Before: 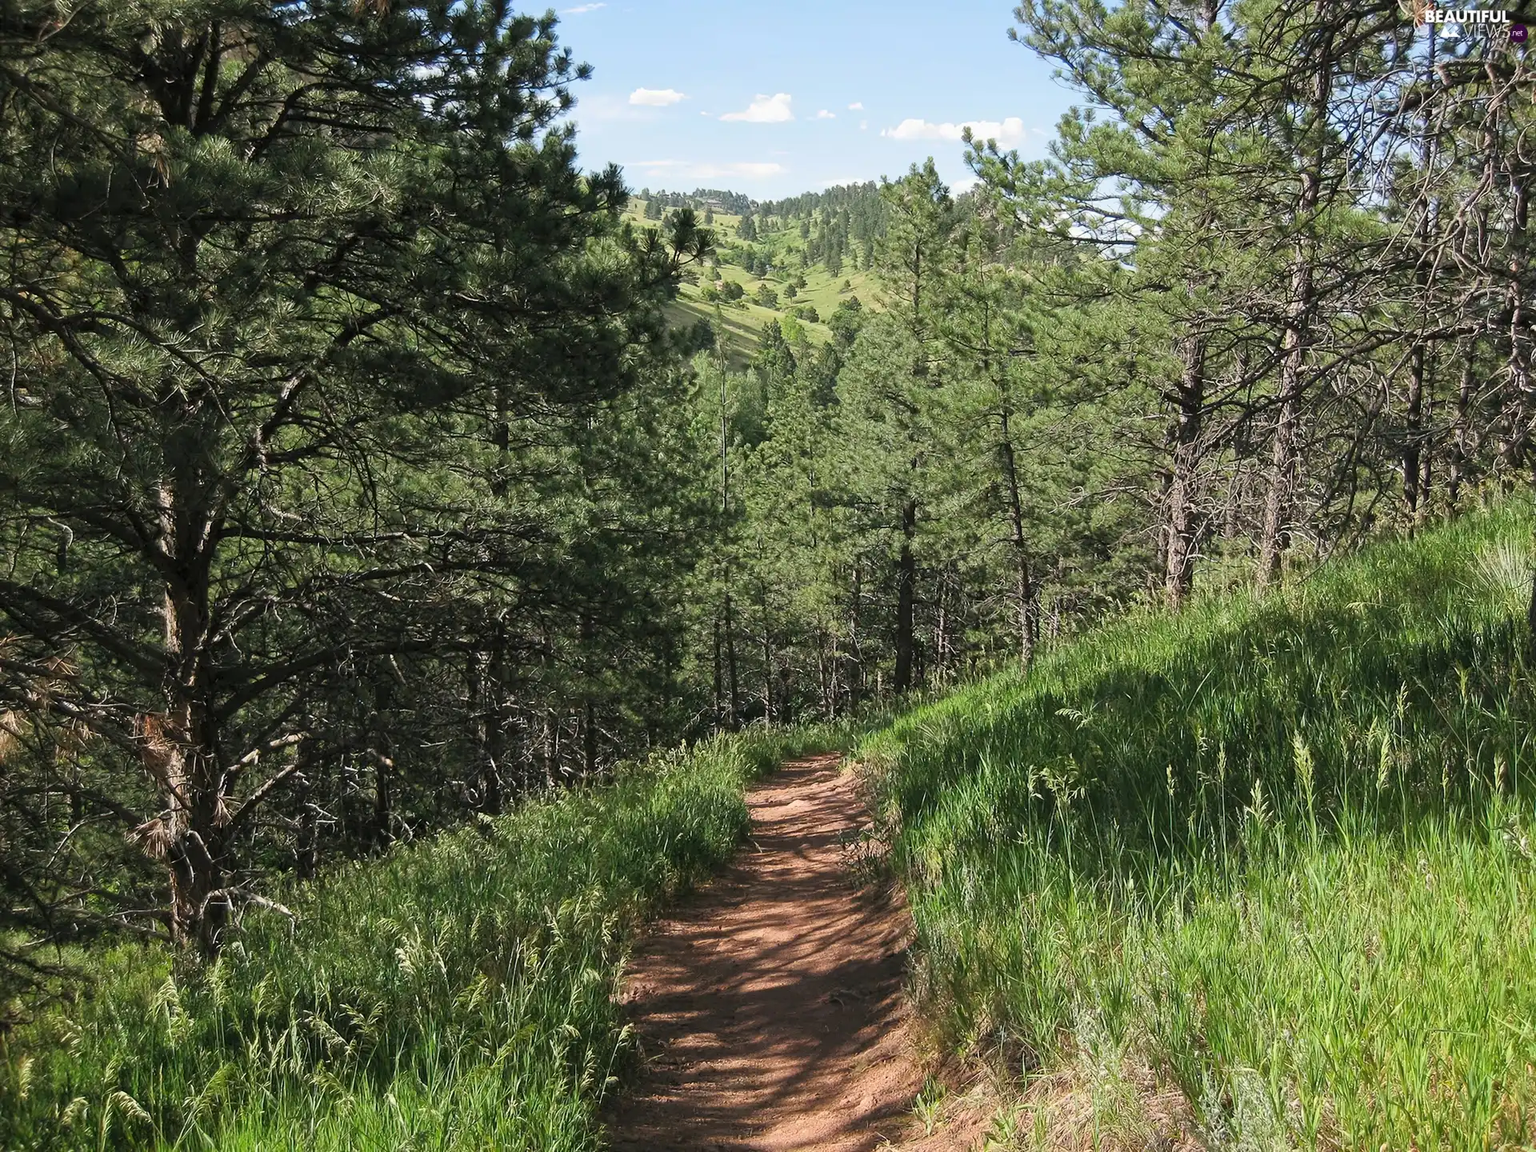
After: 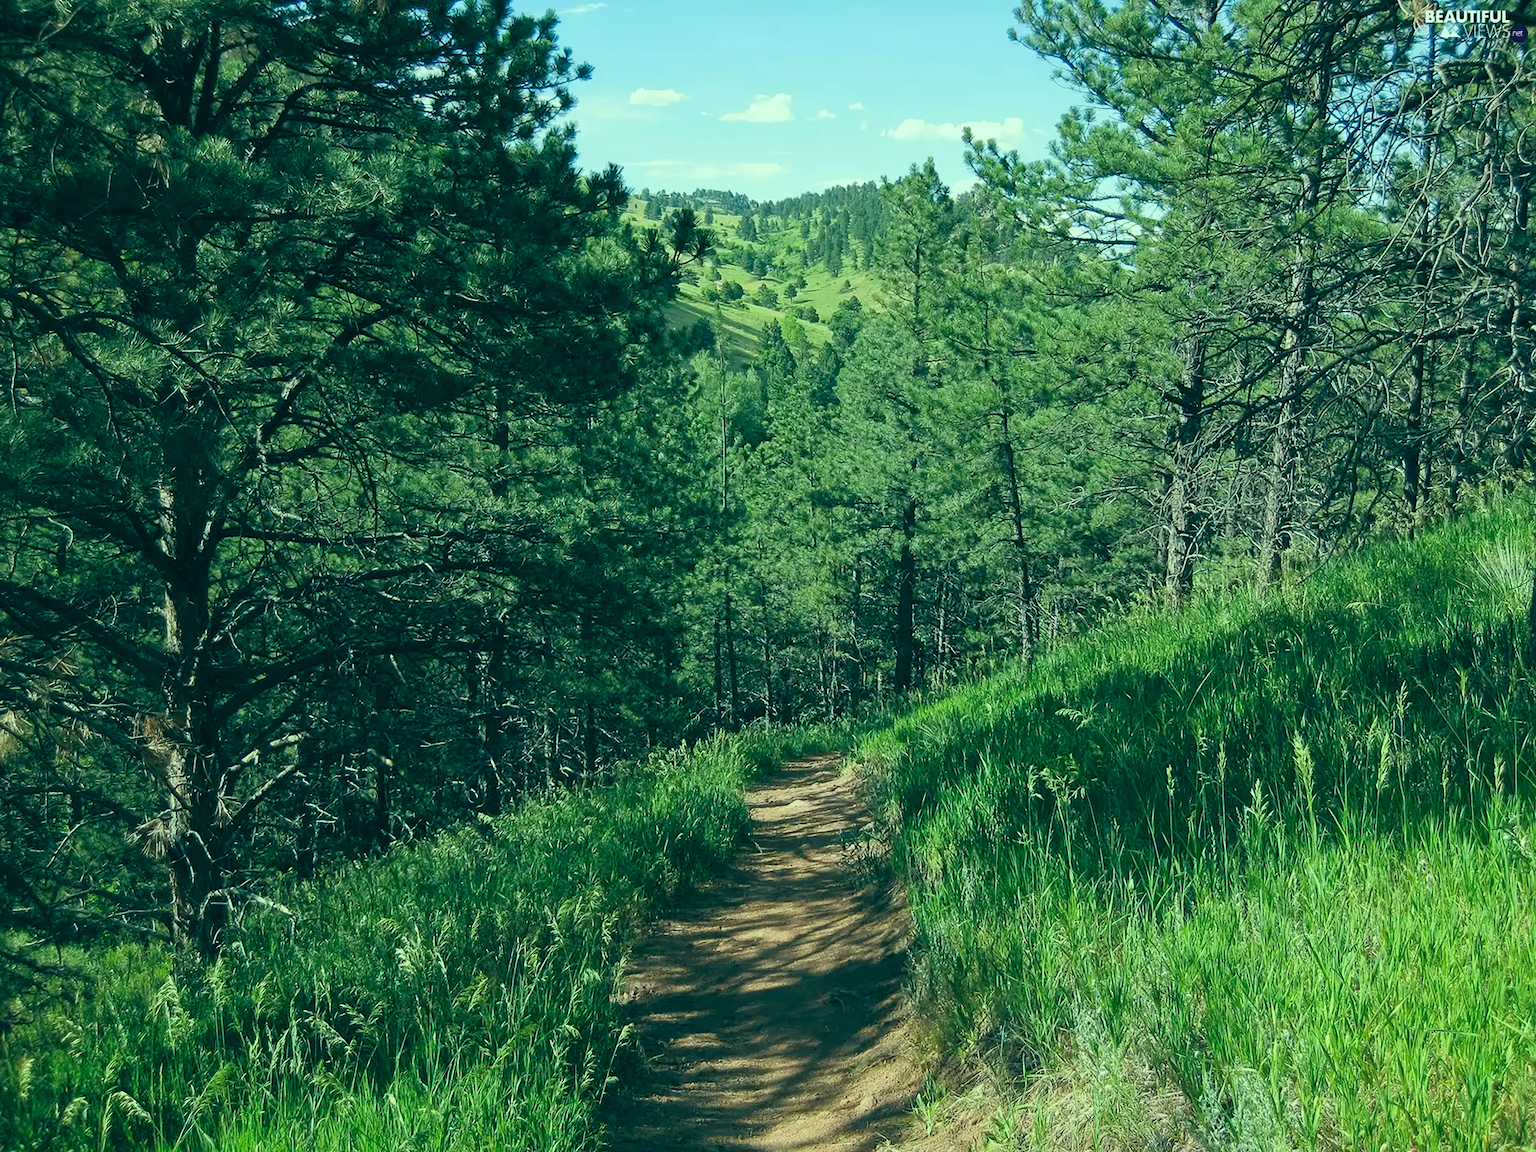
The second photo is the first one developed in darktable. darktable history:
color correction: highlights a* -20.08, highlights b* 9.8, shadows a* -19.95, shadows b* -11.34
